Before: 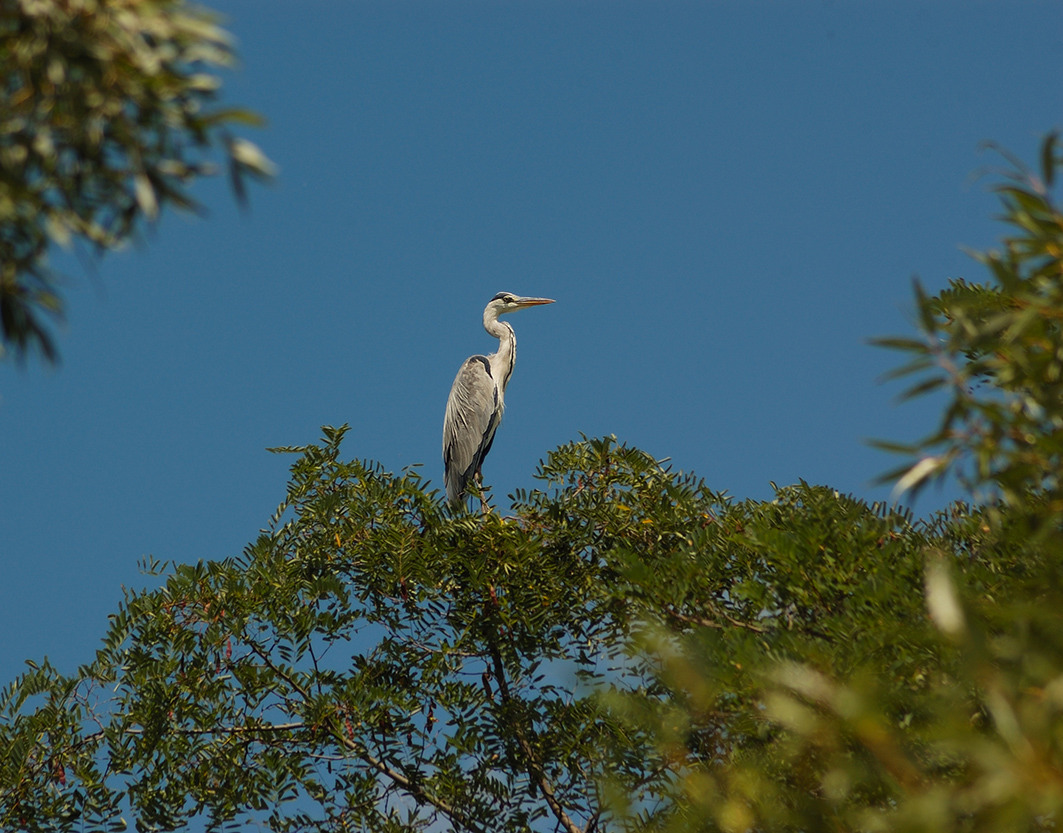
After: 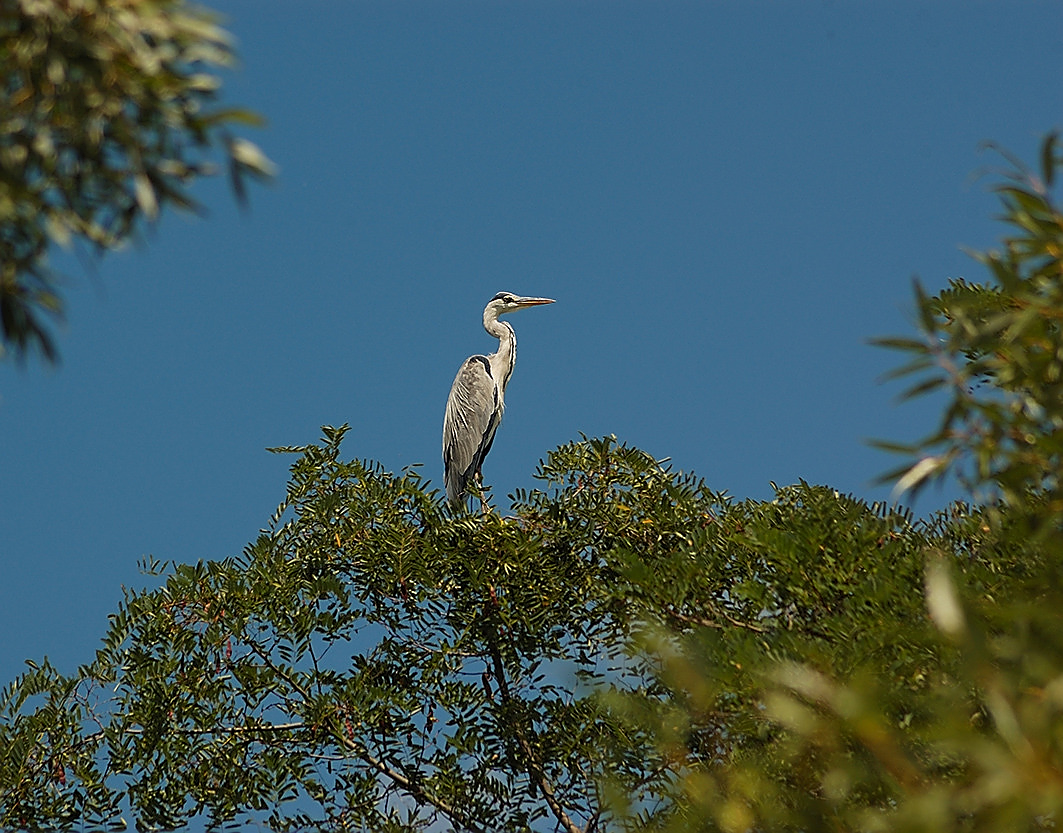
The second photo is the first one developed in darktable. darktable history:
sharpen: radius 1.419, amount 1.265, threshold 0.705
